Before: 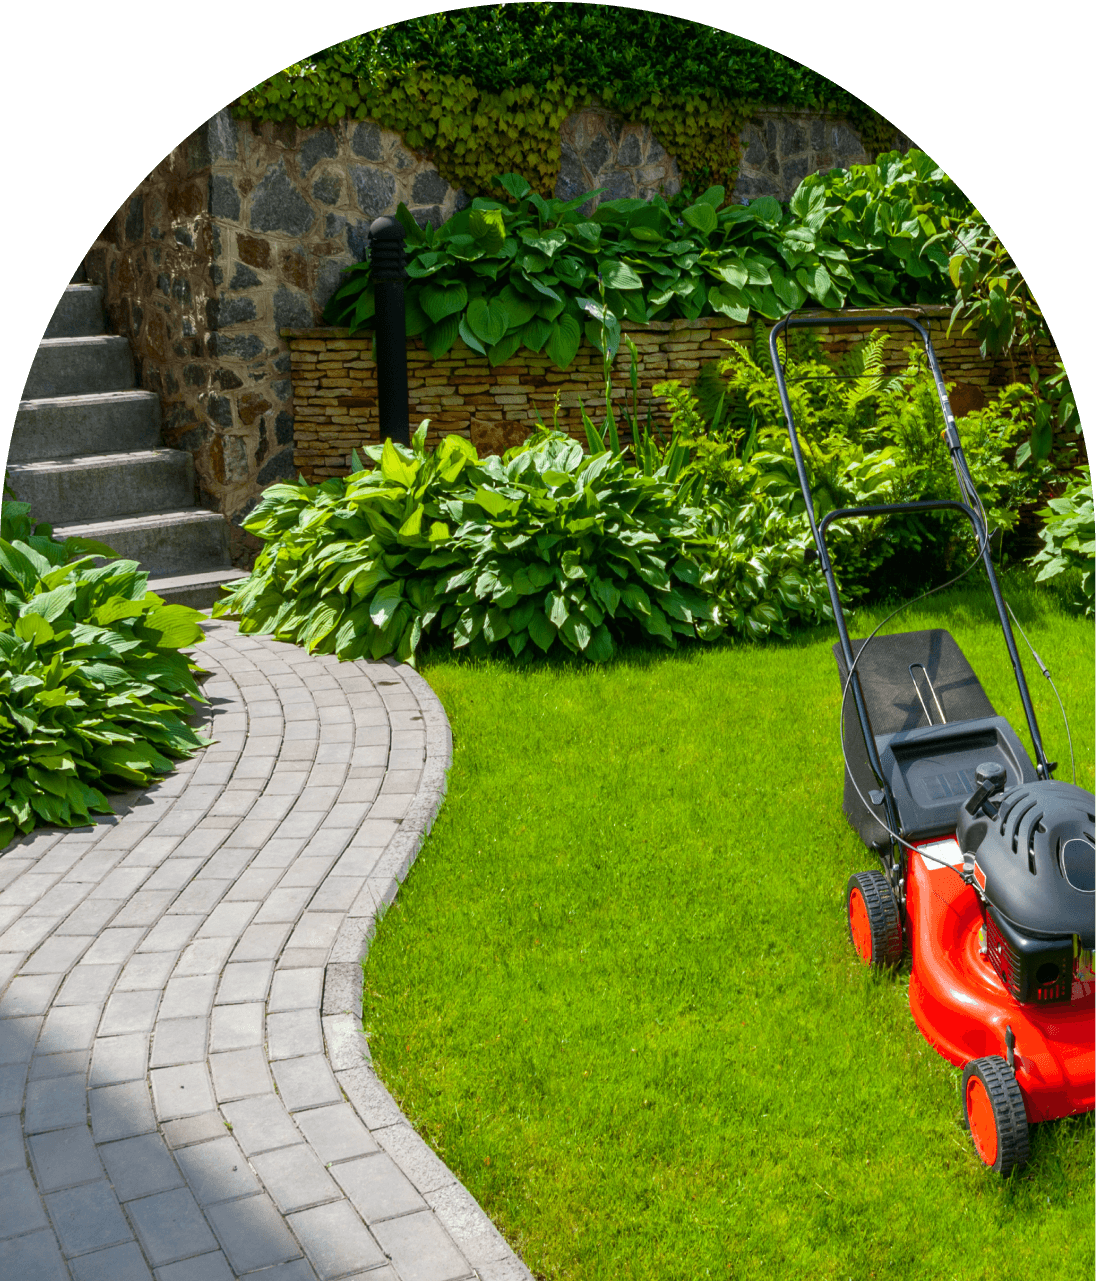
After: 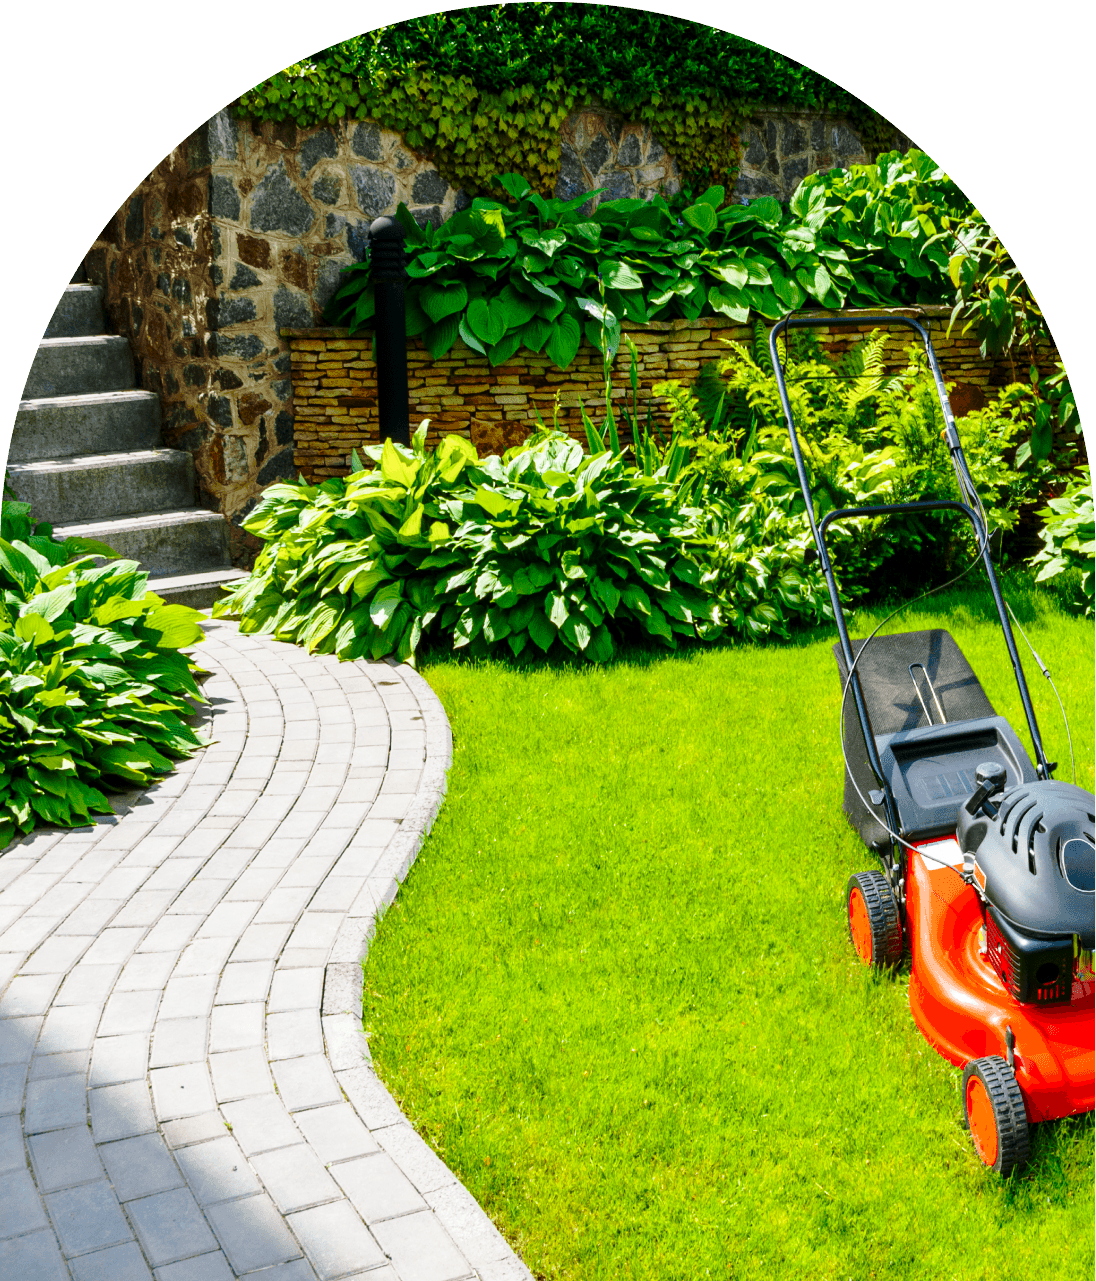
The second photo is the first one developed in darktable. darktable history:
color balance: mode lift, gamma, gain (sRGB), lift [0.97, 1, 1, 1], gamma [1.03, 1, 1, 1]
base curve: curves: ch0 [(0, 0) (0.028, 0.03) (0.121, 0.232) (0.46, 0.748) (0.859, 0.968) (1, 1)], preserve colors none
